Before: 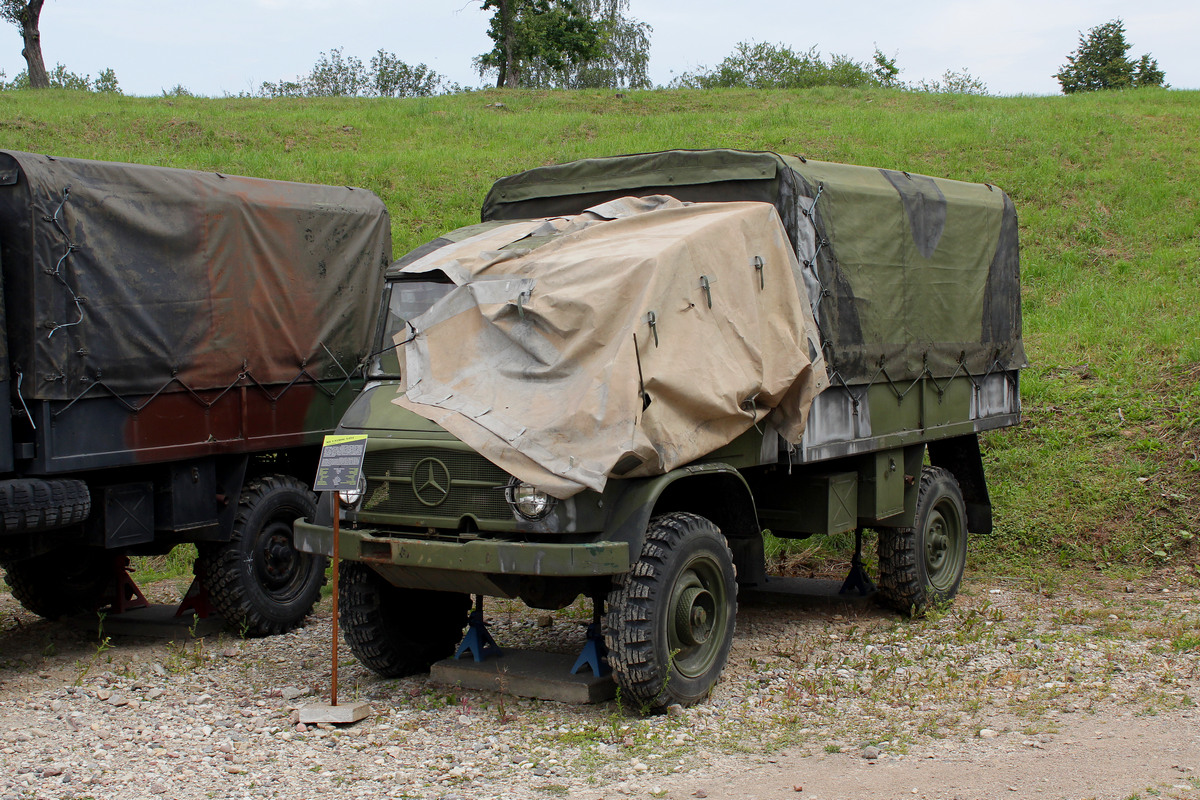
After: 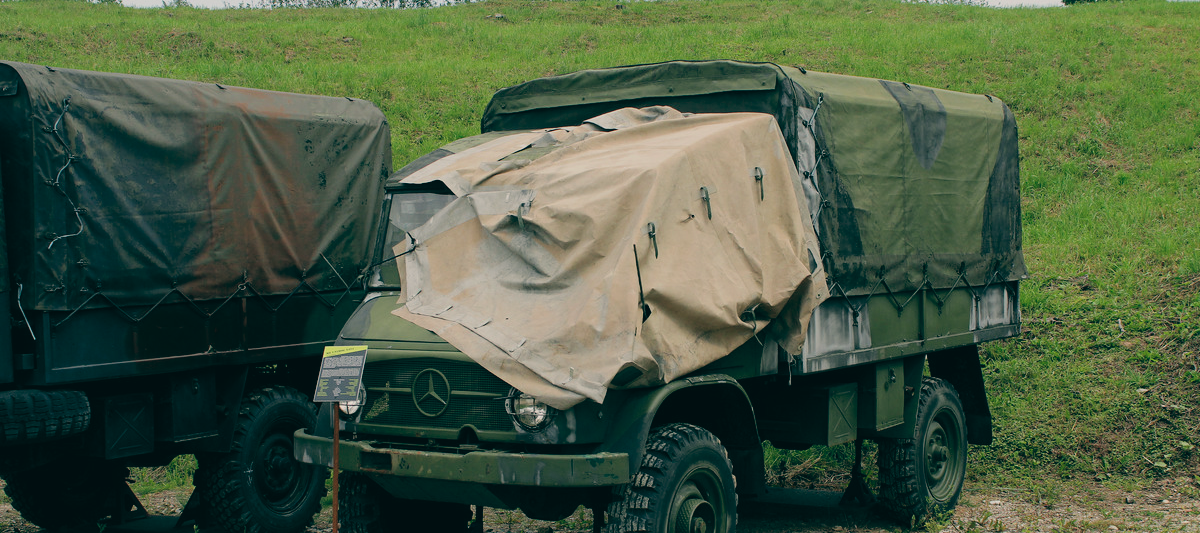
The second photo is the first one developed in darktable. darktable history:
filmic rgb: hardness 4.17
crop: top 11.166%, bottom 22.168%
color balance: lift [1.005, 0.99, 1.007, 1.01], gamma [1, 0.979, 1.011, 1.021], gain [0.923, 1.098, 1.025, 0.902], input saturation 90.45%, contrast 7.73%, output saturation 105.91%
